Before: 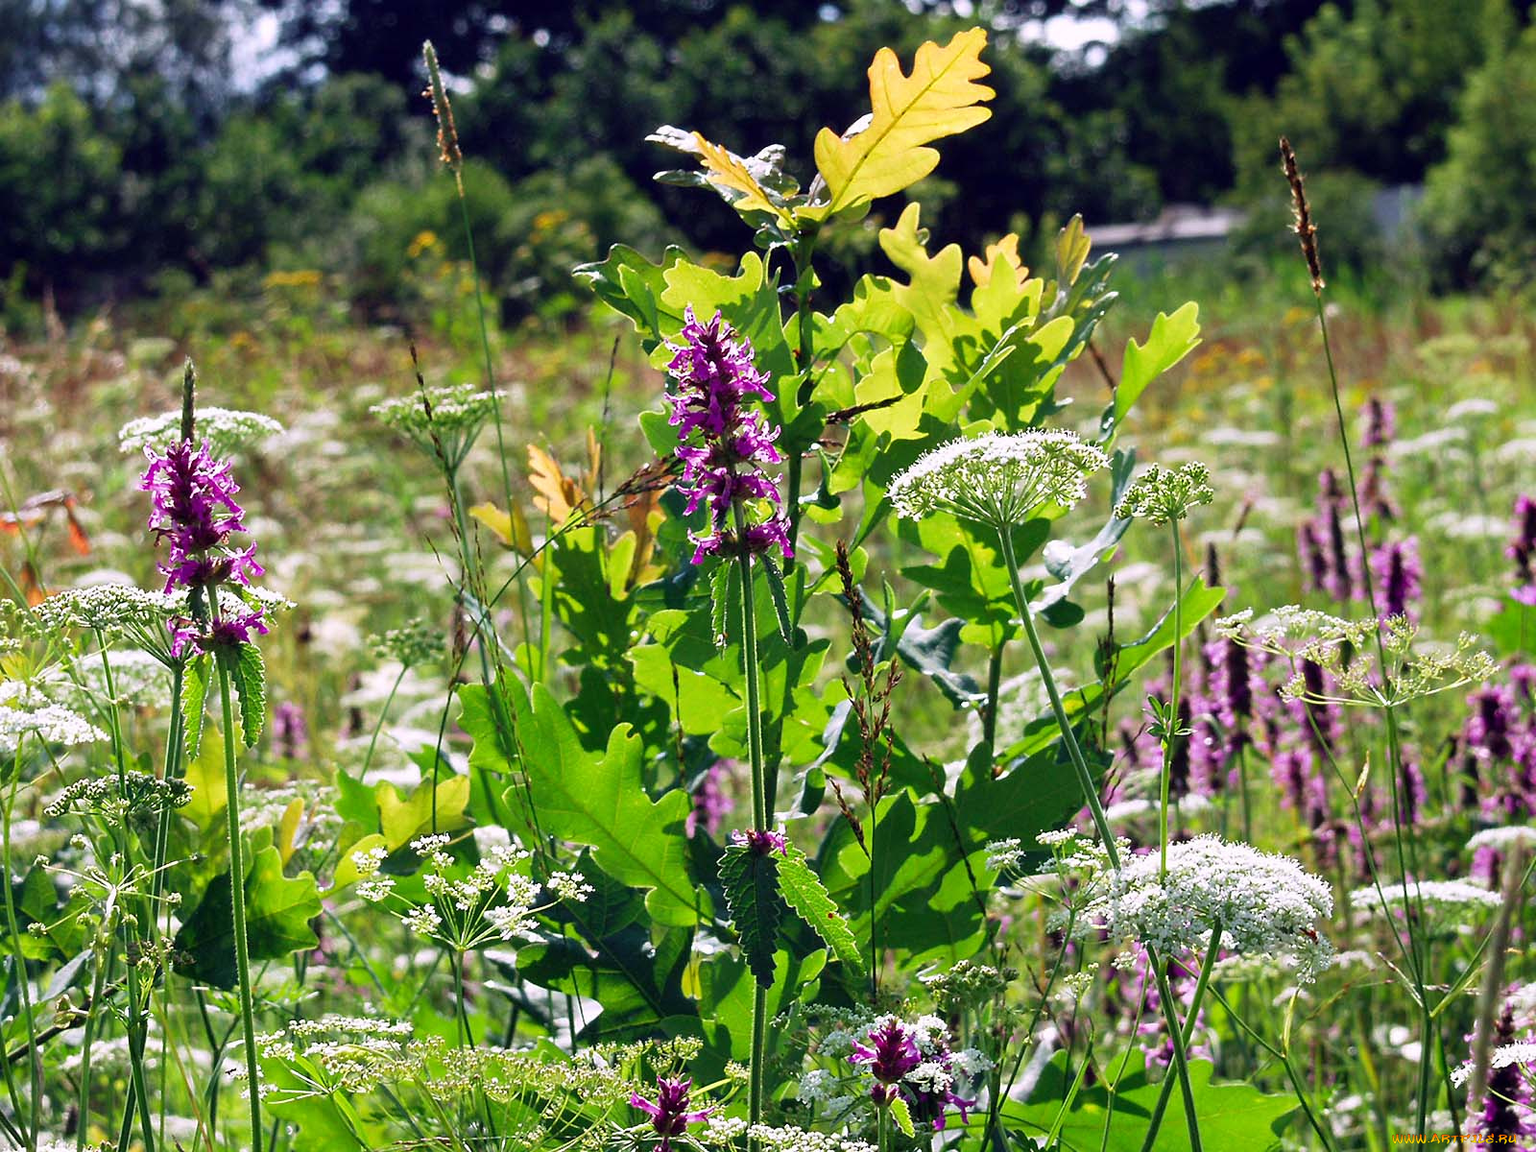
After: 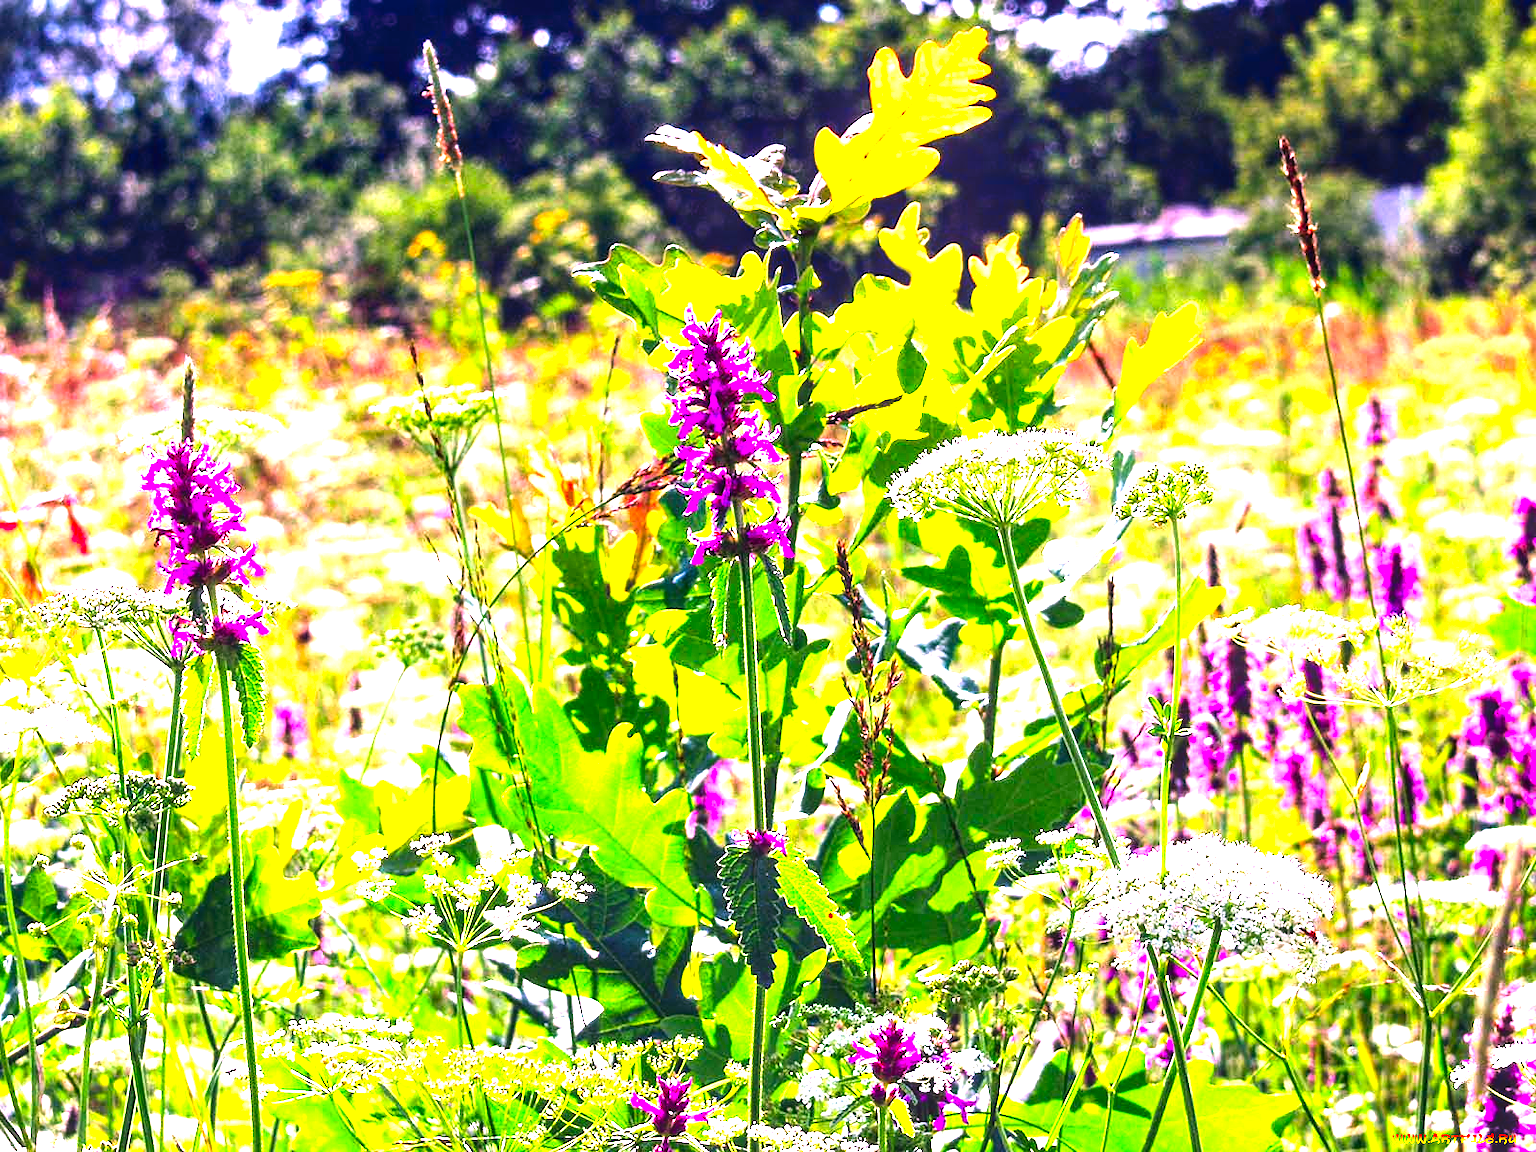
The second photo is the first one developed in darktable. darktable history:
tone equalizer: -8 EV -1.05 EV, -7 EV -1.05 EV, -6 EV -0.854 EV, -5 EV -0.561 EV, -3 EV 0.544 EV, -2 EV 0.864 EV, -1 EV 0.994 EV, +0 EV 1.08 EV, edges refinement/feathering 500, mask exposure compensation -1.57 EV, preserve details no
color correction: highlights a* 19.26, highlights b* -11.5, saturation 1.69
exposure: exposure 1.145 EV, compensate exposure bias true, compensate highlight preservation false
local contrast: on, module defaults
